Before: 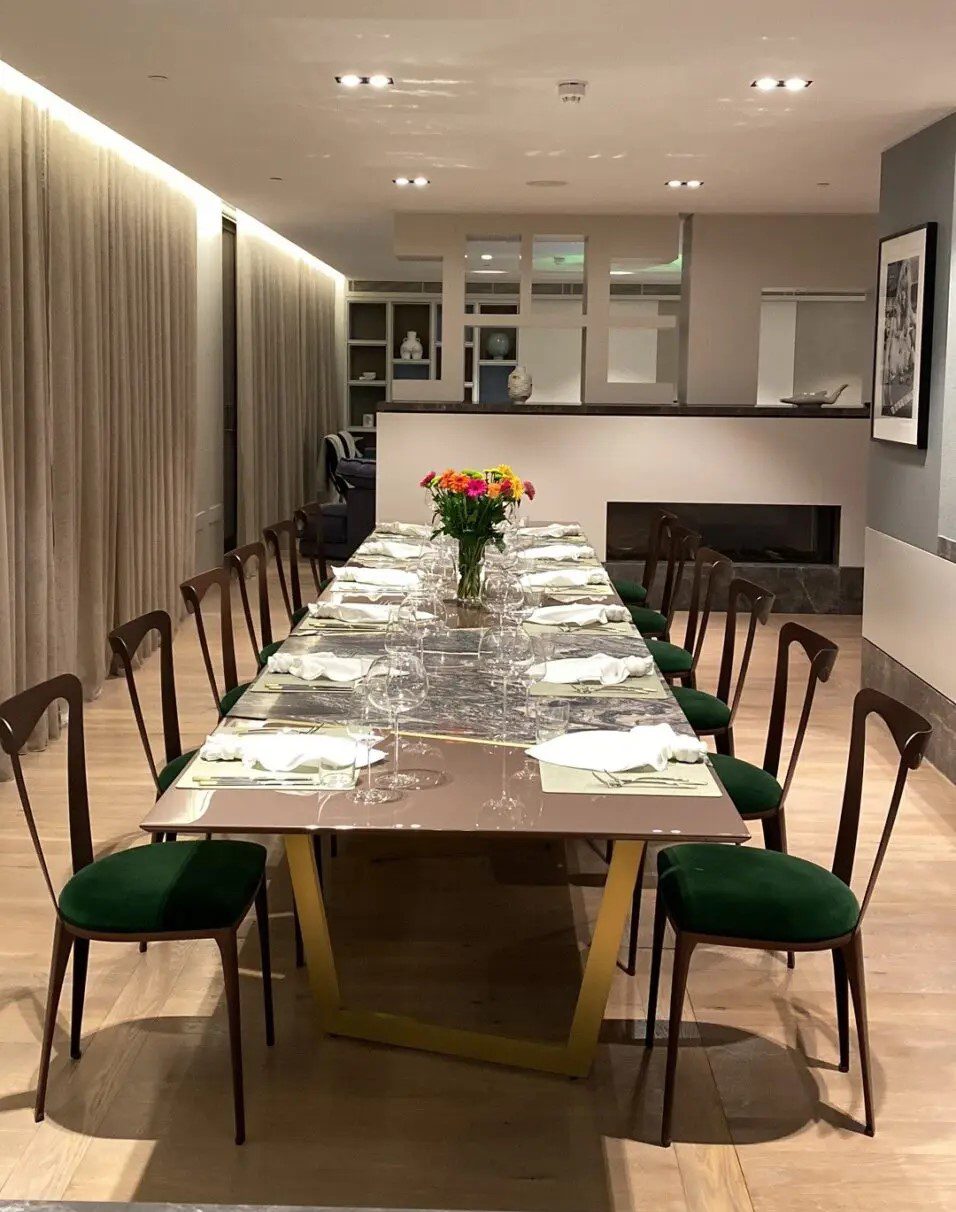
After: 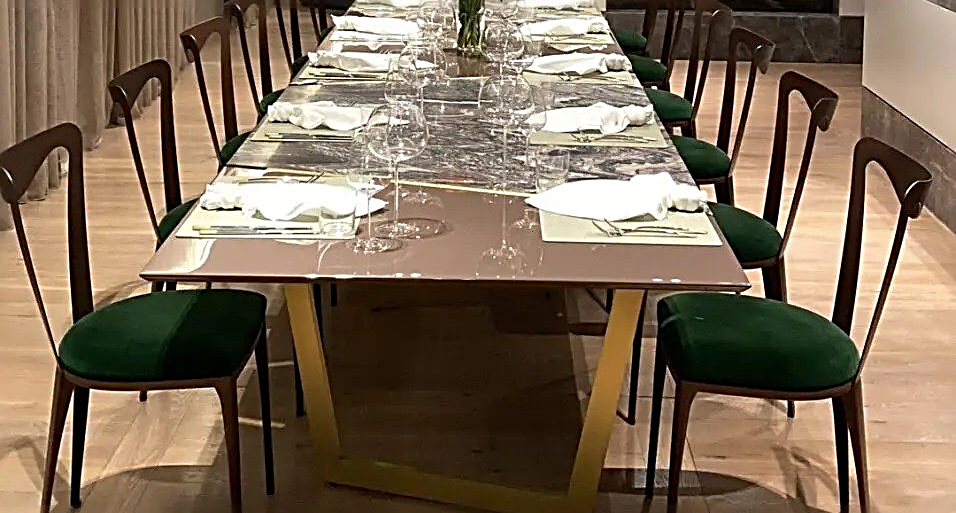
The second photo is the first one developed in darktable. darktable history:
sharpen: radius 3.056, amount 0.759
exposure: compensate highlight preservation false
crop: top 45.501%, bottom 12.171%
